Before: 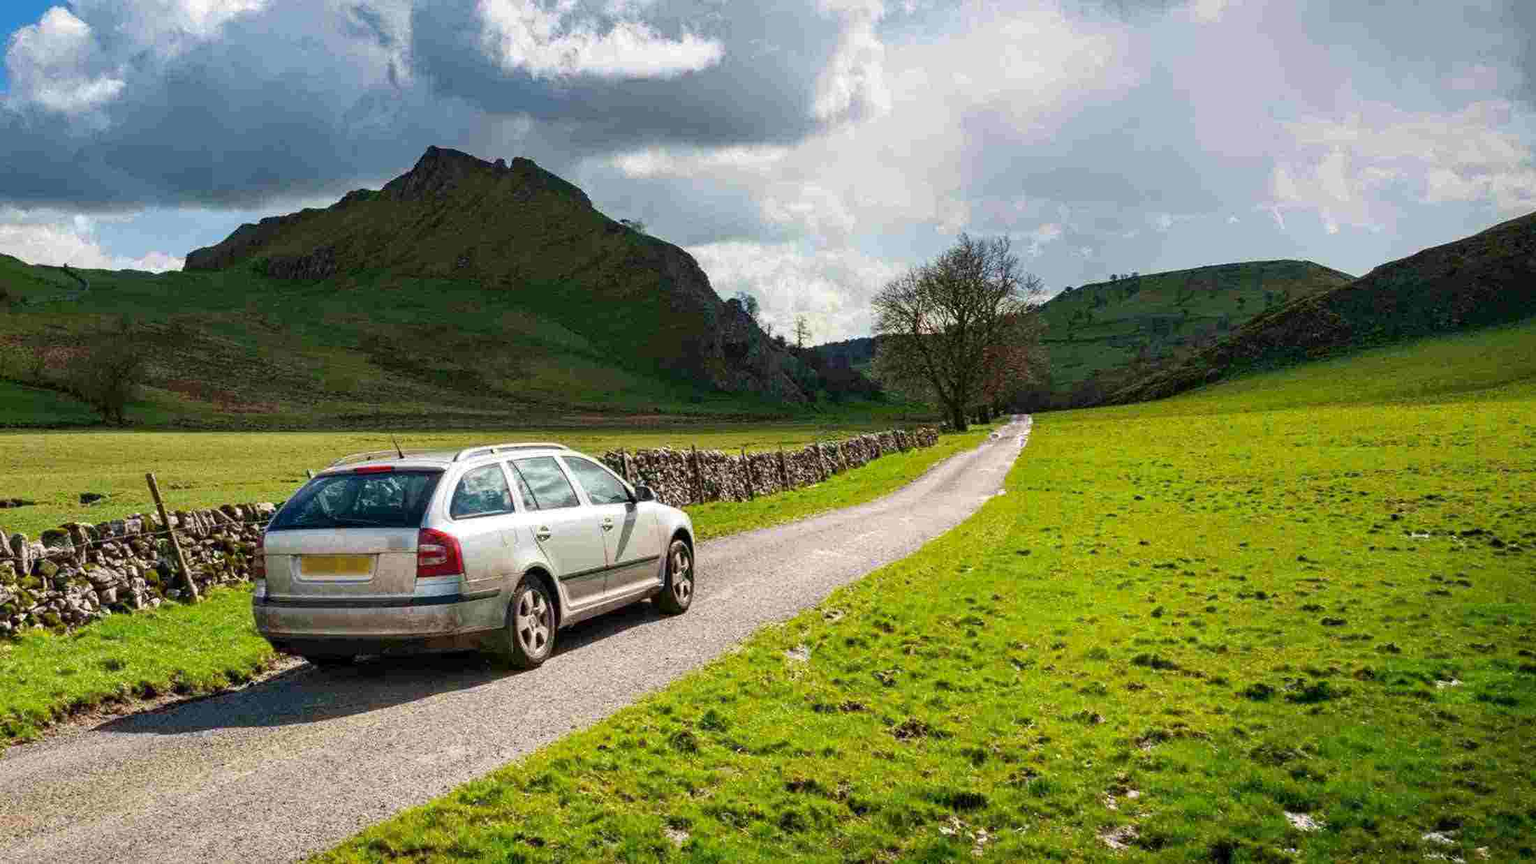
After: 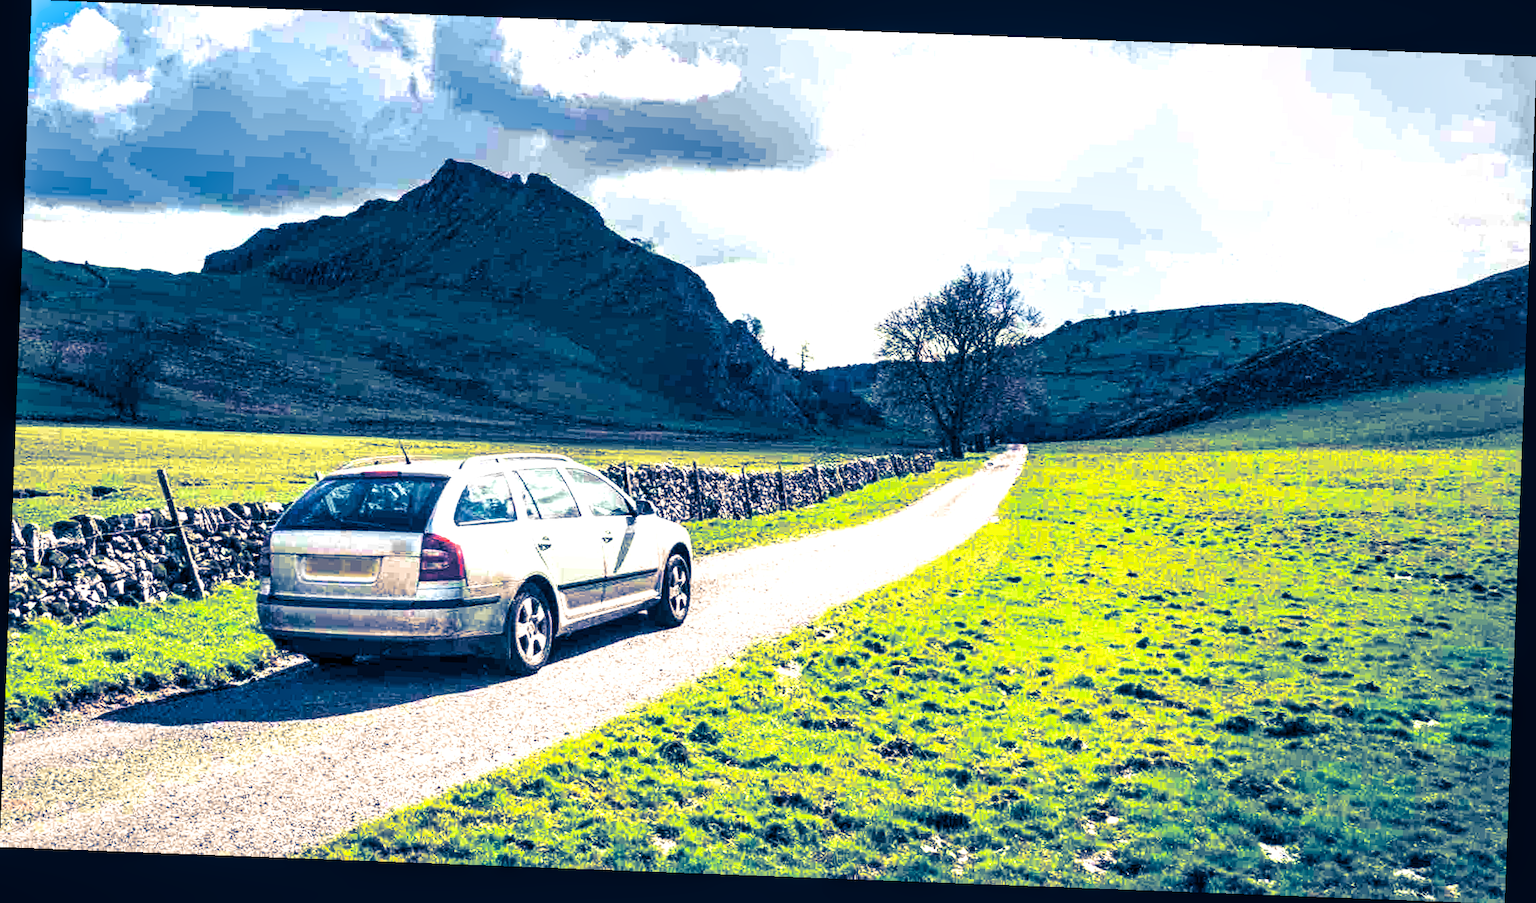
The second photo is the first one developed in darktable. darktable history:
local contrast: on, module defaults
shadows and highlights: shadows 37.27, highlights -28.18, soften with gaussian
split-toning: shadows › hue 226.8°, shadows › saturation 1, highlights › saturation 0, balance -61.41
exposure: black level correction 0, exposure 1.35 EV, compensate exposure bias true, compensate highlight preservation false
rotate and perspective: rotation 2.17°, automatic cropping off
